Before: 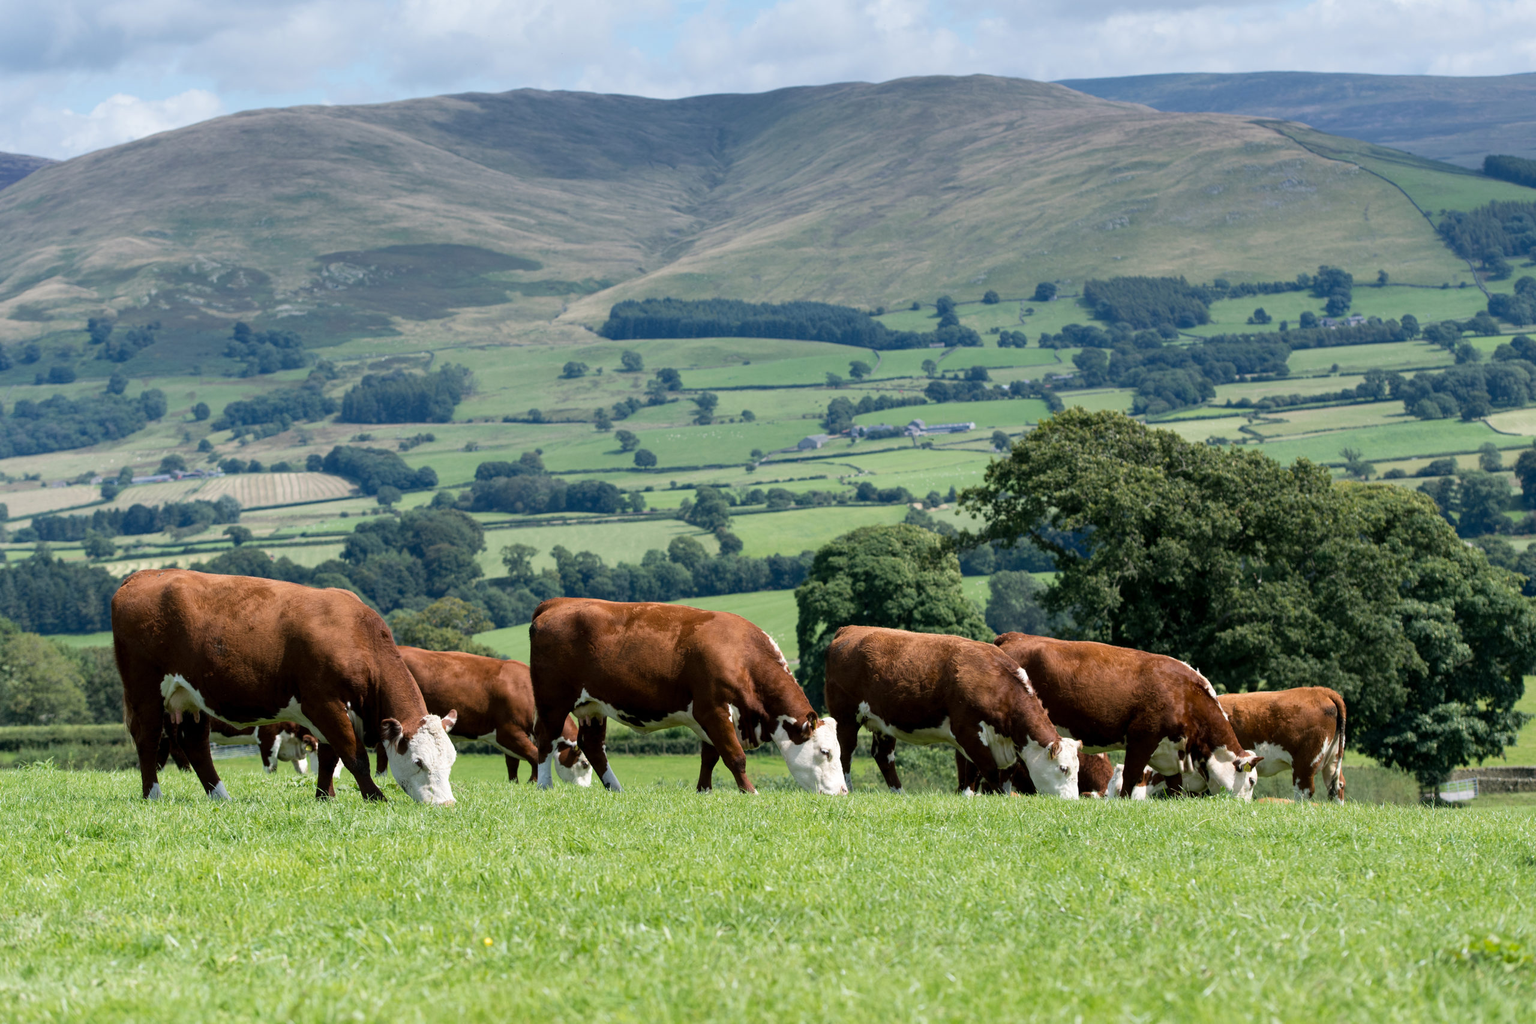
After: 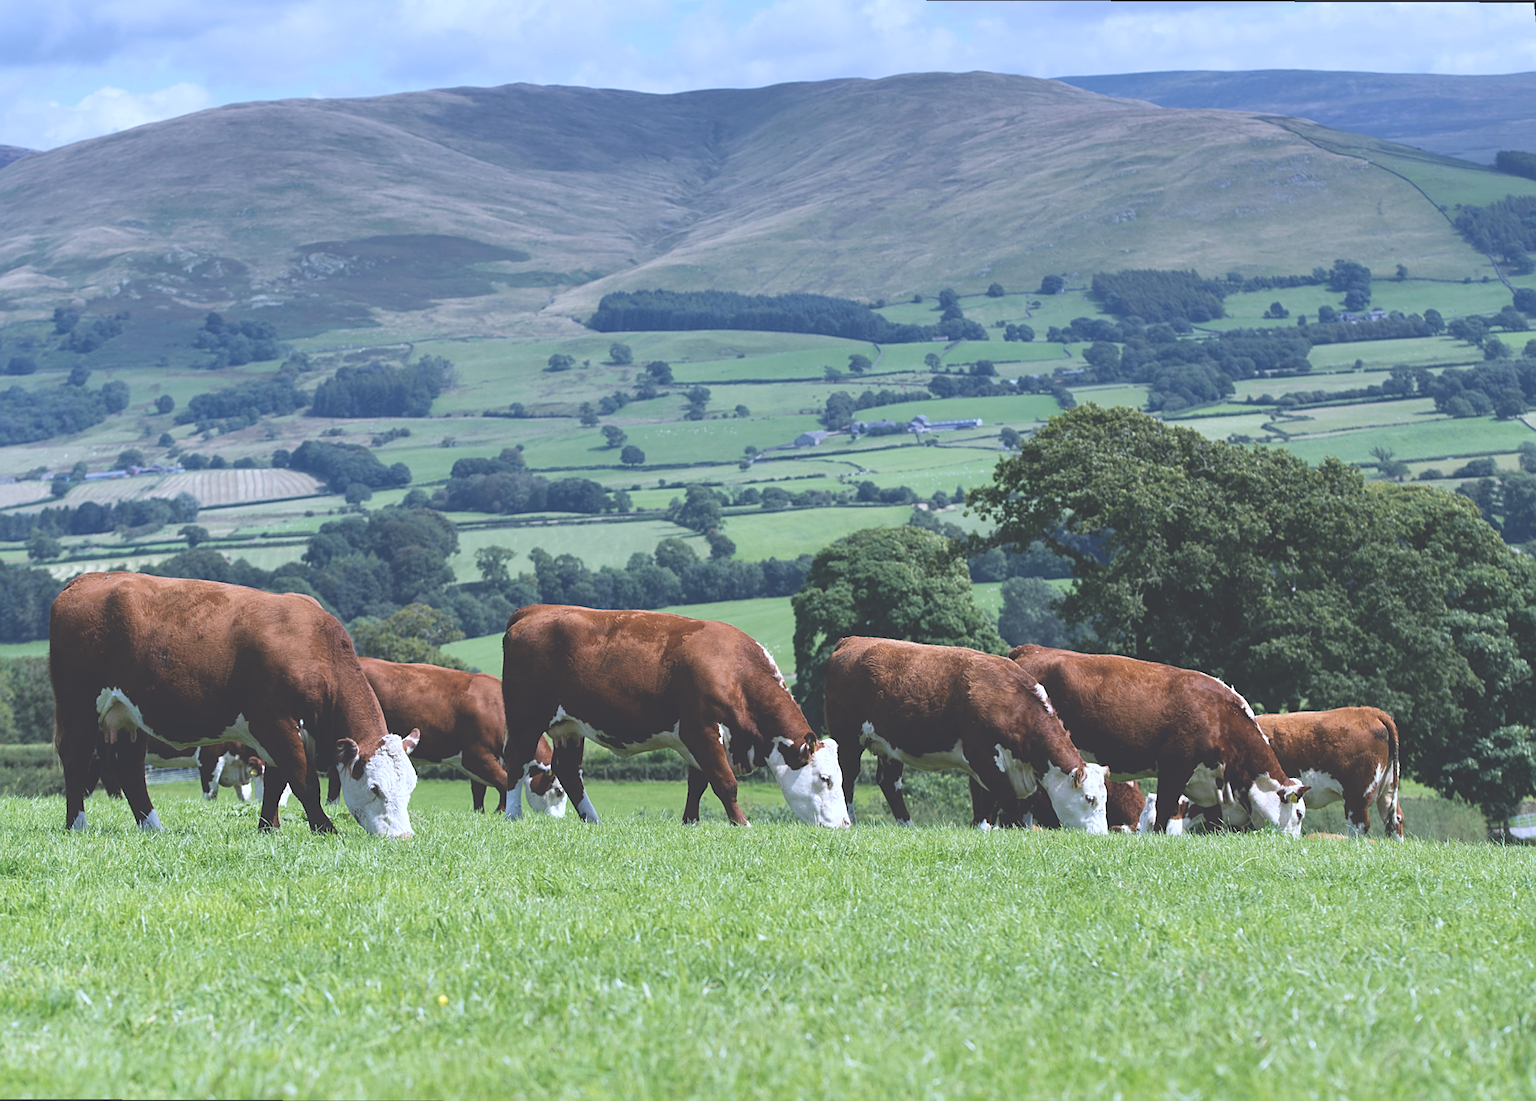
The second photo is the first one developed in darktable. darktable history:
exposure: black level correction -0.041, exposure 0.064 EV, compensate highlight preservation false
rotate and perspective: rotation 0.215°, lens shift (vertical) -0.139, crop left 0.069, crop right 0.939, crop top 0.002, crop bottom 0.996
color calibration: illuminant as shot in camera, x 0.358, y 0.373, temperature 4628.91 K
sharpen: on, module defaults
white balance: red 0.954, blue 1.079
